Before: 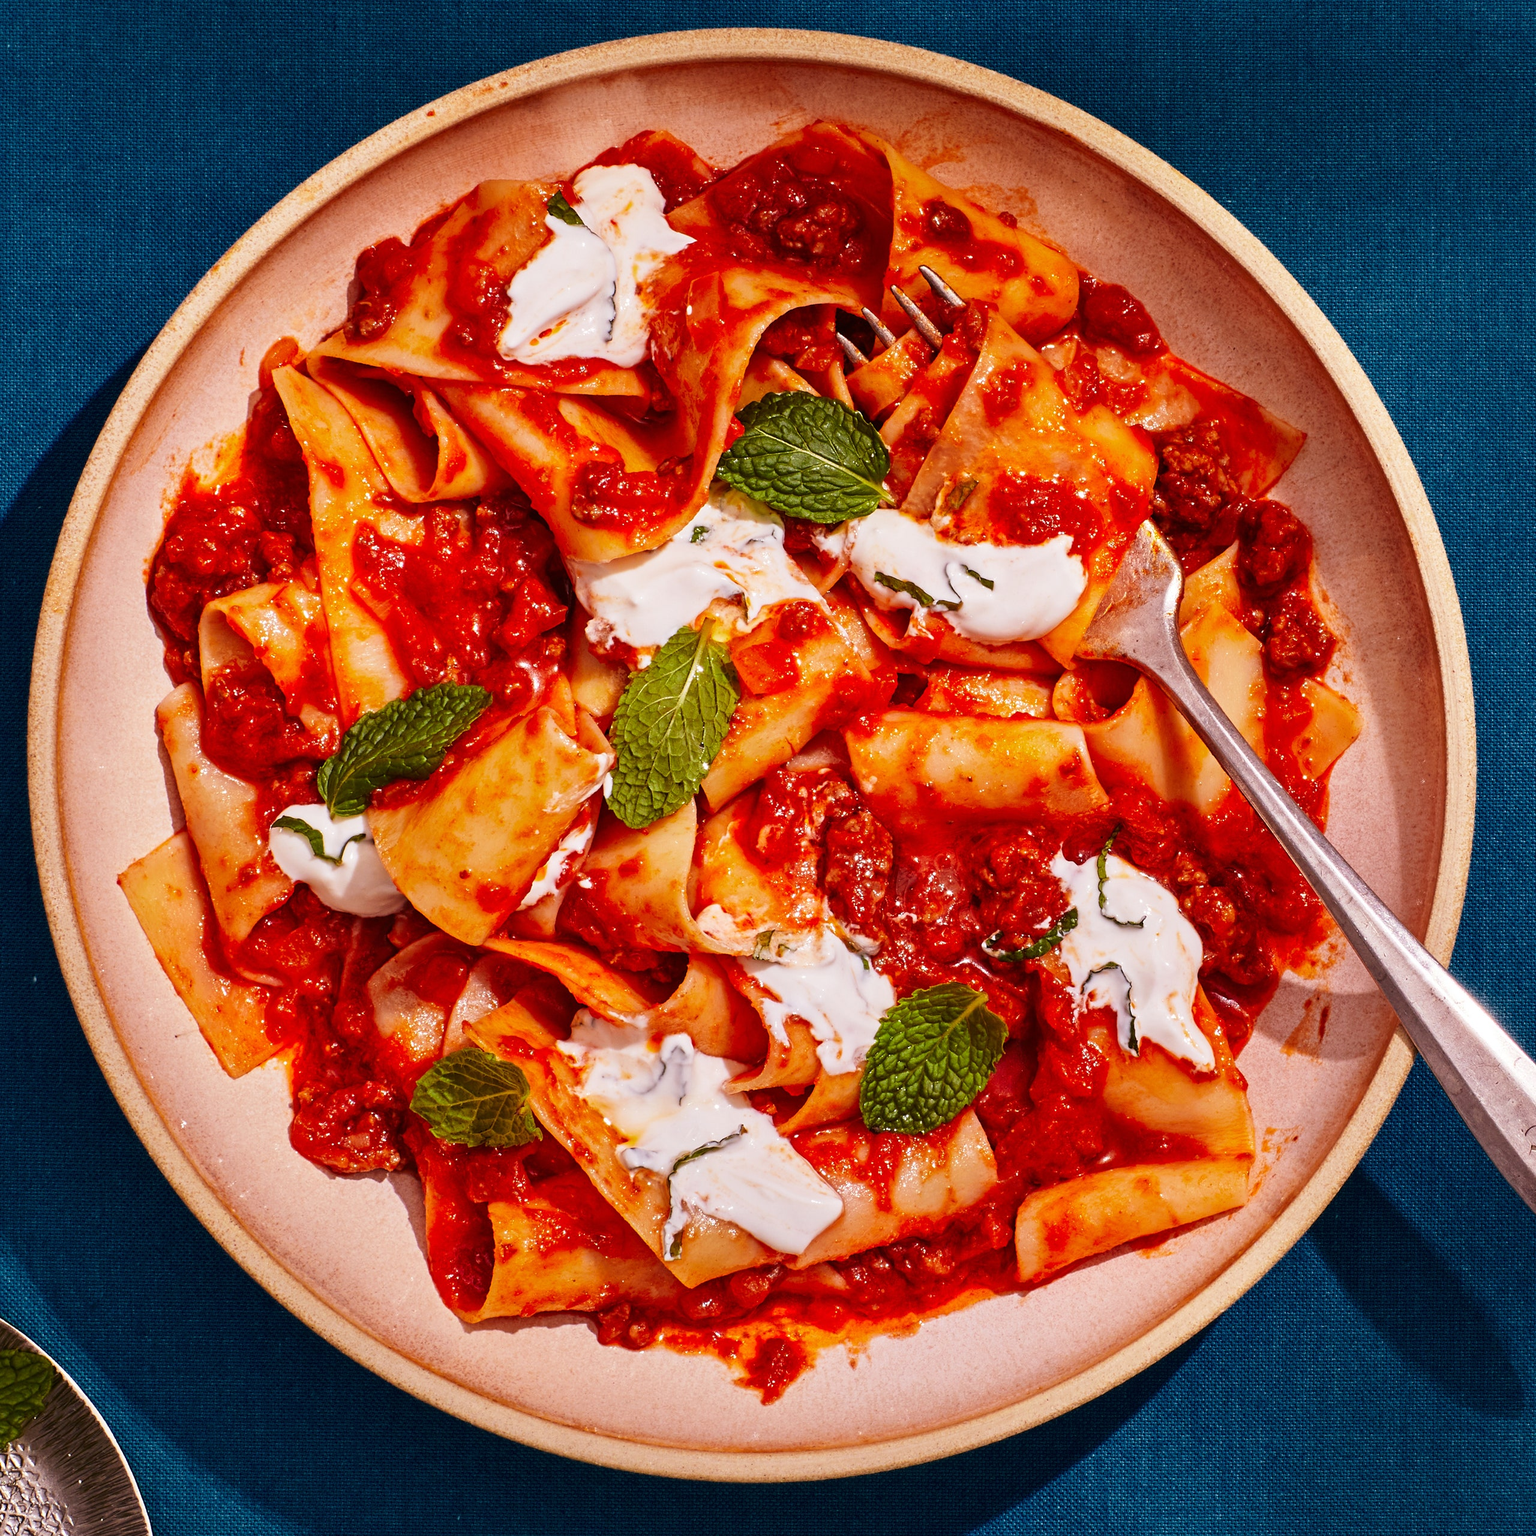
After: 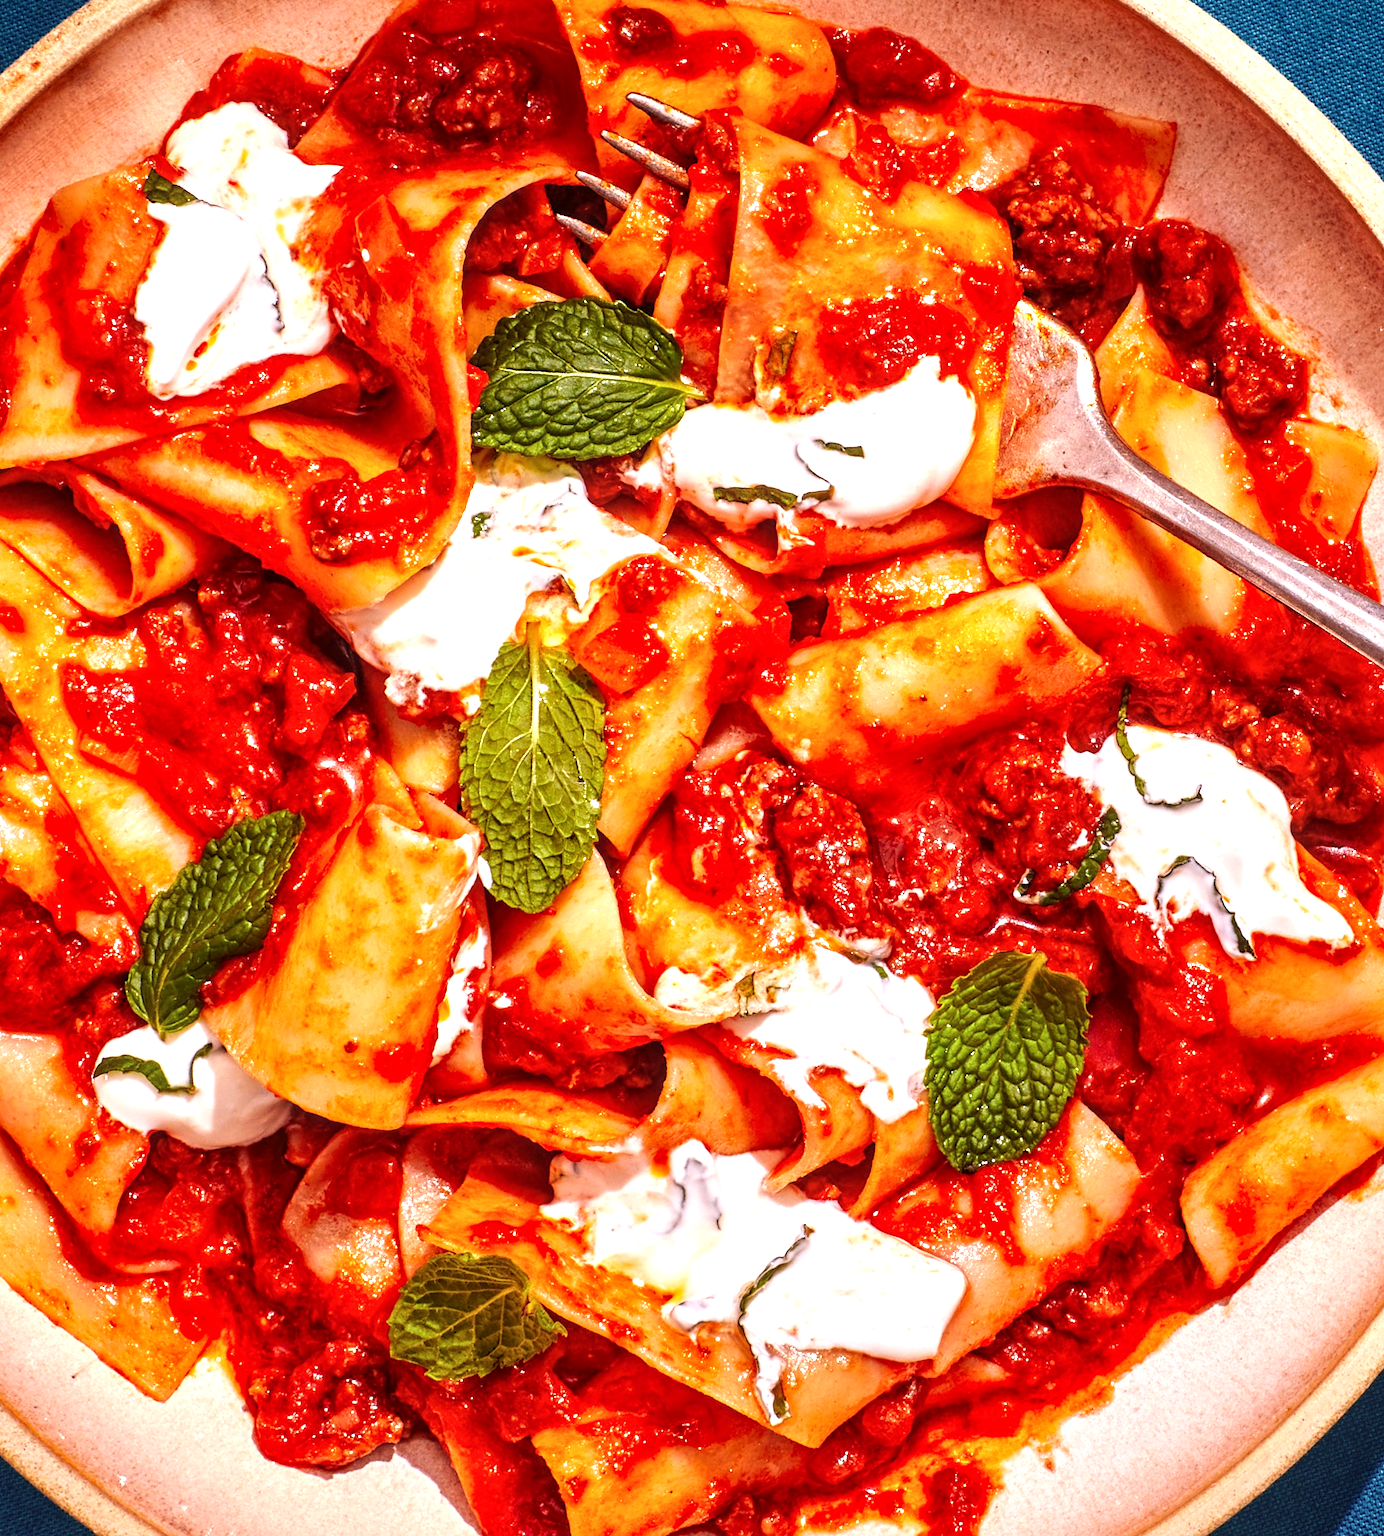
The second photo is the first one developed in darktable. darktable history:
tone equalizer: edges refinement/feathering 500, mask exposure compensation -1.57 EV, preserve details no
crop and rotate: angle 20.64°, left 6.804%, right 4.119%, bottom 1.125%
exposure: black level correction 0, exposure 0.693 EV, compensate highlight preservation false
local contrast: on, module defaults
